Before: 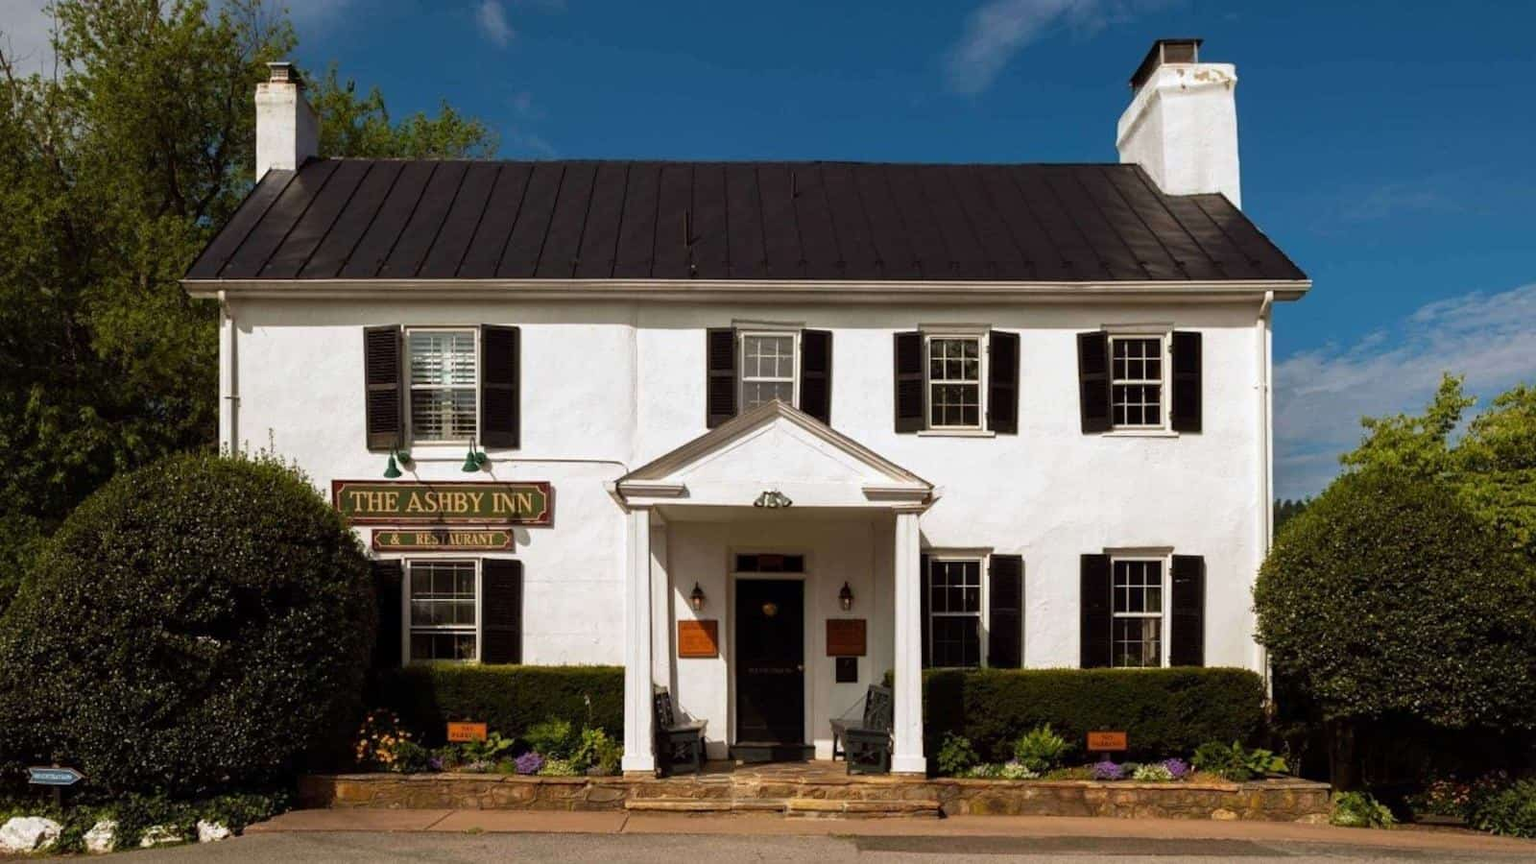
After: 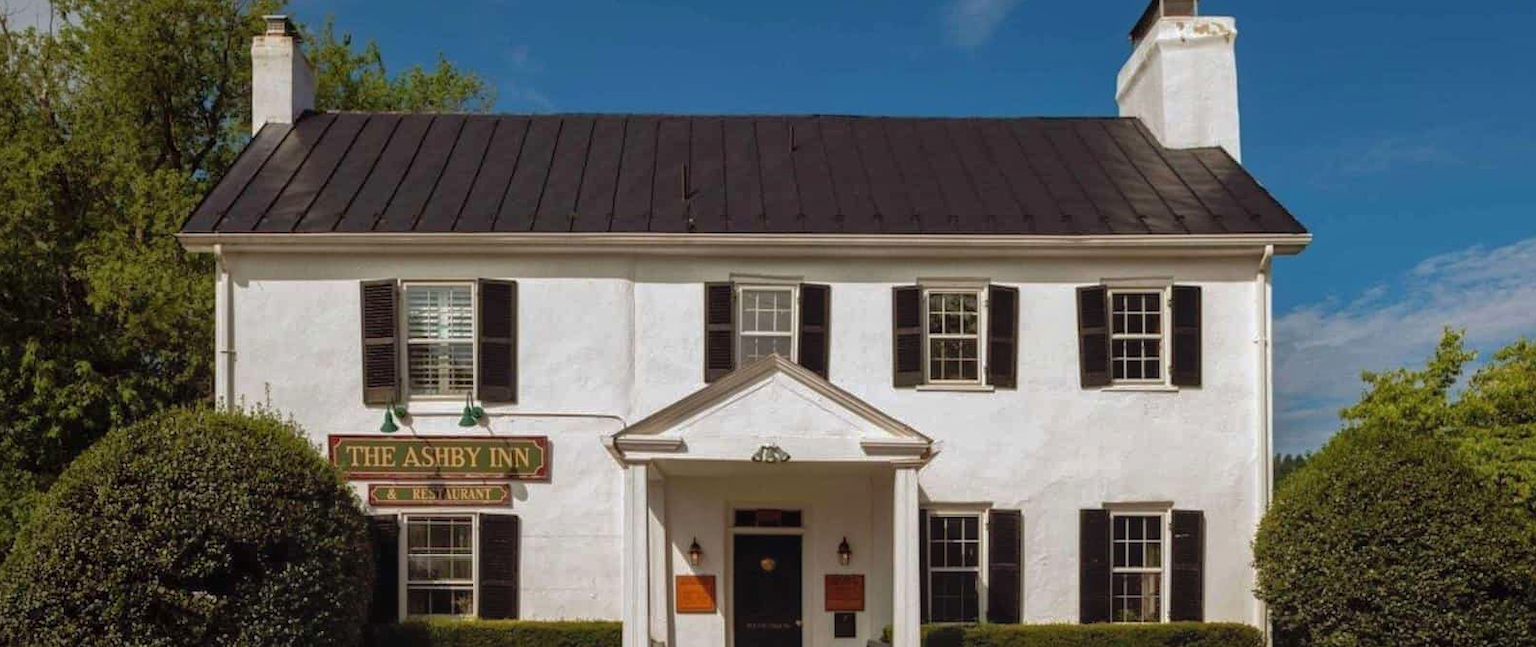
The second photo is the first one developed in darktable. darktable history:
shadows and highlights: on, module defaults
crop: left 0.368%, top 5.523%, bottom 19.799%
local contrast: detail 109%
